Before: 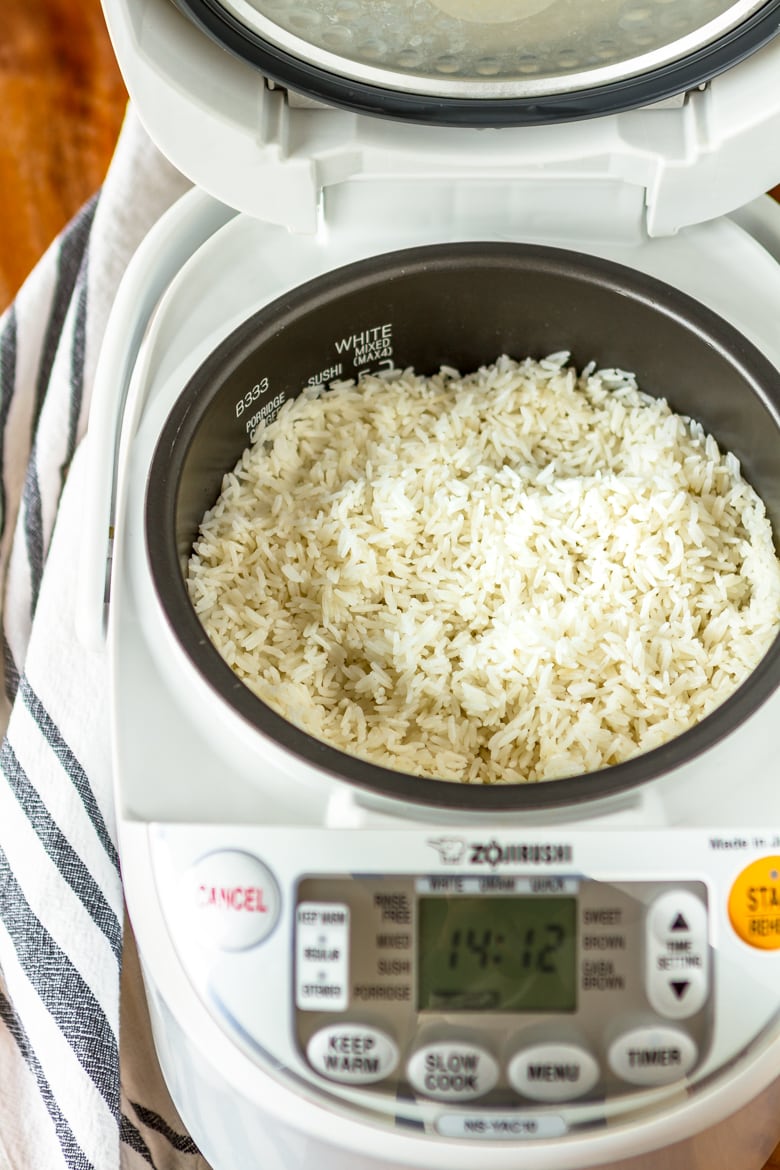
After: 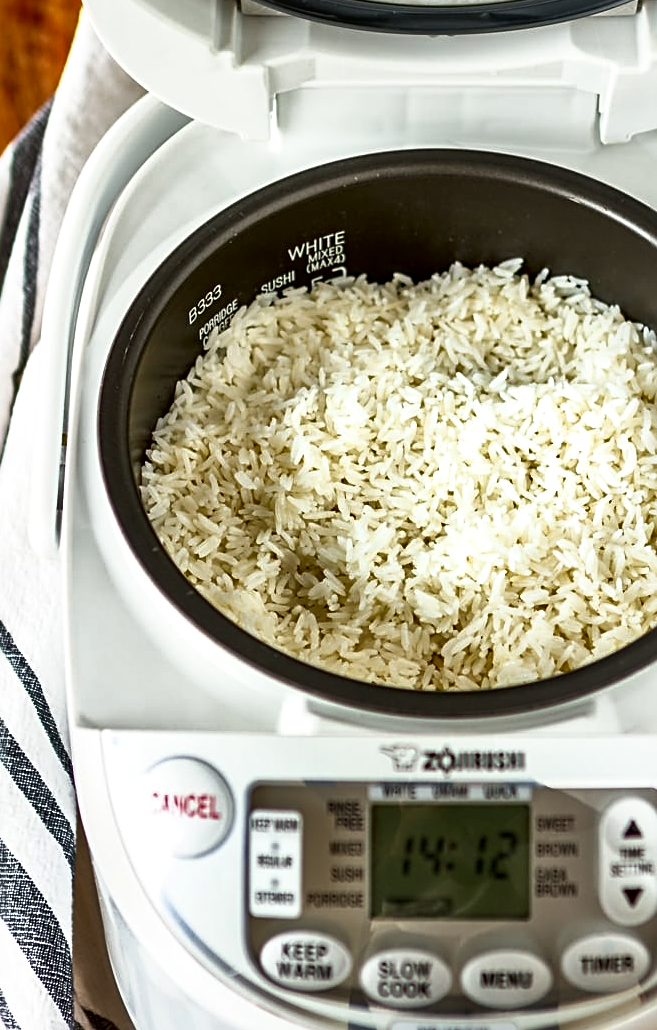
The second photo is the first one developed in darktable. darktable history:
sharpen: radius 2.725
local contrast: mode bilateral grid, contrast 25, coarseness 49, detail 124%, midtone range 0.2
shadows and highlights: low approximation 0.01, soften with gaussian
crop: left 6.117%, top 7.954%, right 9.539%, bottom 4.002%
tone curve: curves: ch0 [(0, 0) (0.003, 0.004) (0.011, 0.008) (0.025, 0.012) (0.044, 0.02) (0.069, 0.028) (0.1, 0.034) (0.136, 0.059) (0.177, 0.1) (0.224, 0.151) (0.277, 0.203) (0.335, 0.266) (0.399, 0.344) (0.468, 0.414) (0.543, 0.507) (0.623, 0.602) (0.709, 0.704) (0.801, 0.804) (0.898, 0.927) (1, 1)], color space Lab, independent channels, preserve colors none
